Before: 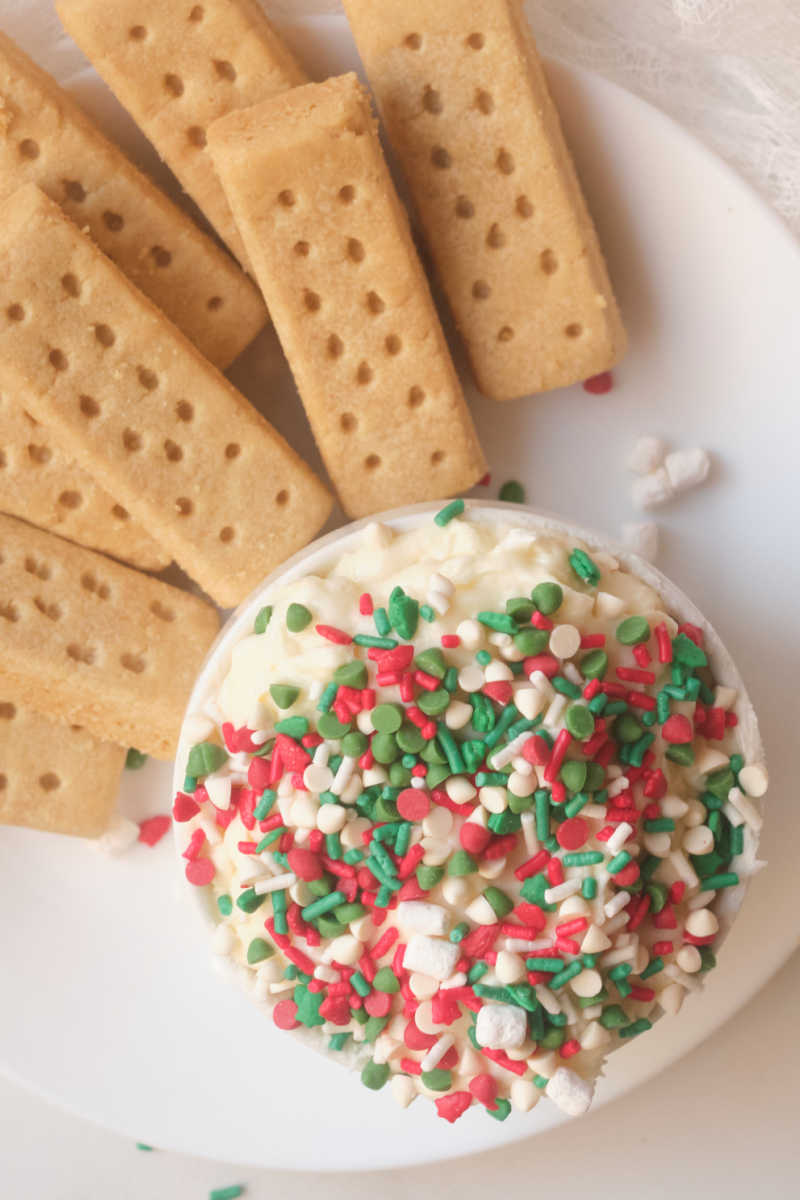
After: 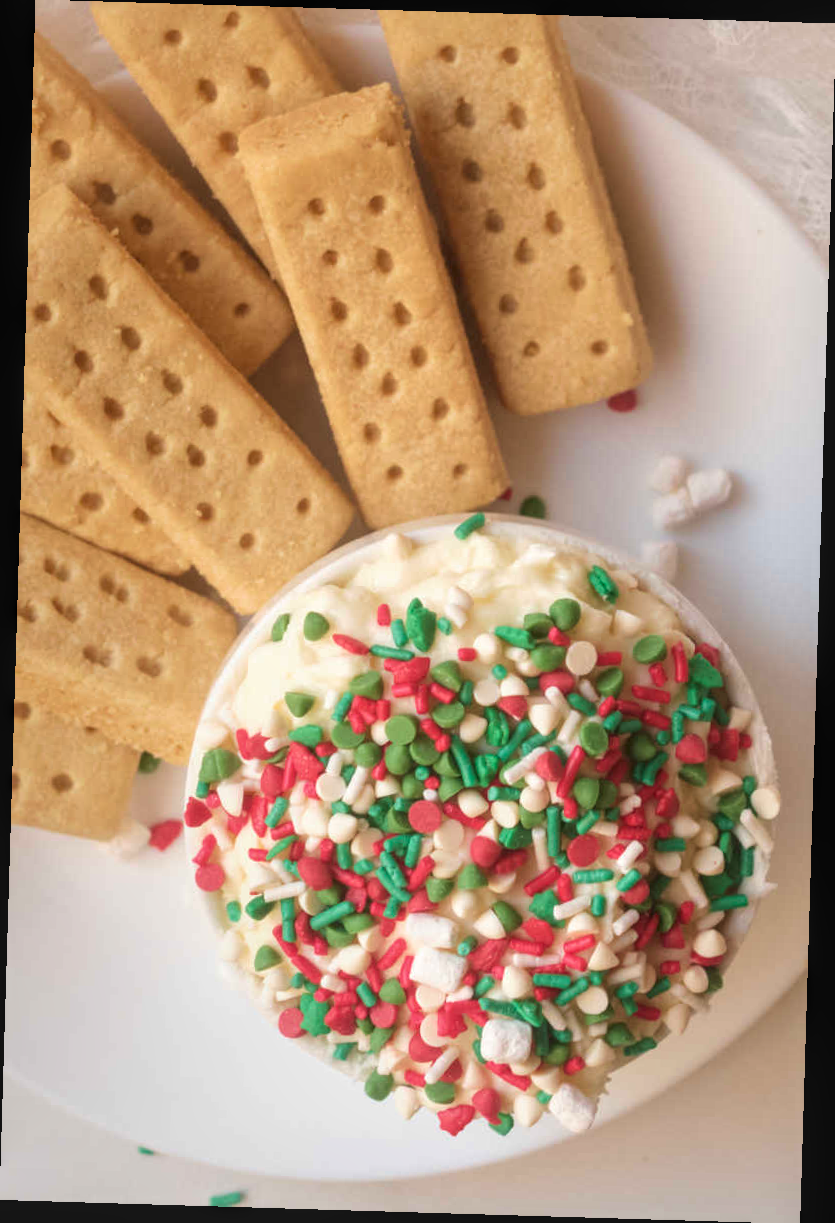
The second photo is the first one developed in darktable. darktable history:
rotate and perspective: rotation 1.72°, automatic cropping off
velvia: on, module defaults
local contrast: on, module defaults
